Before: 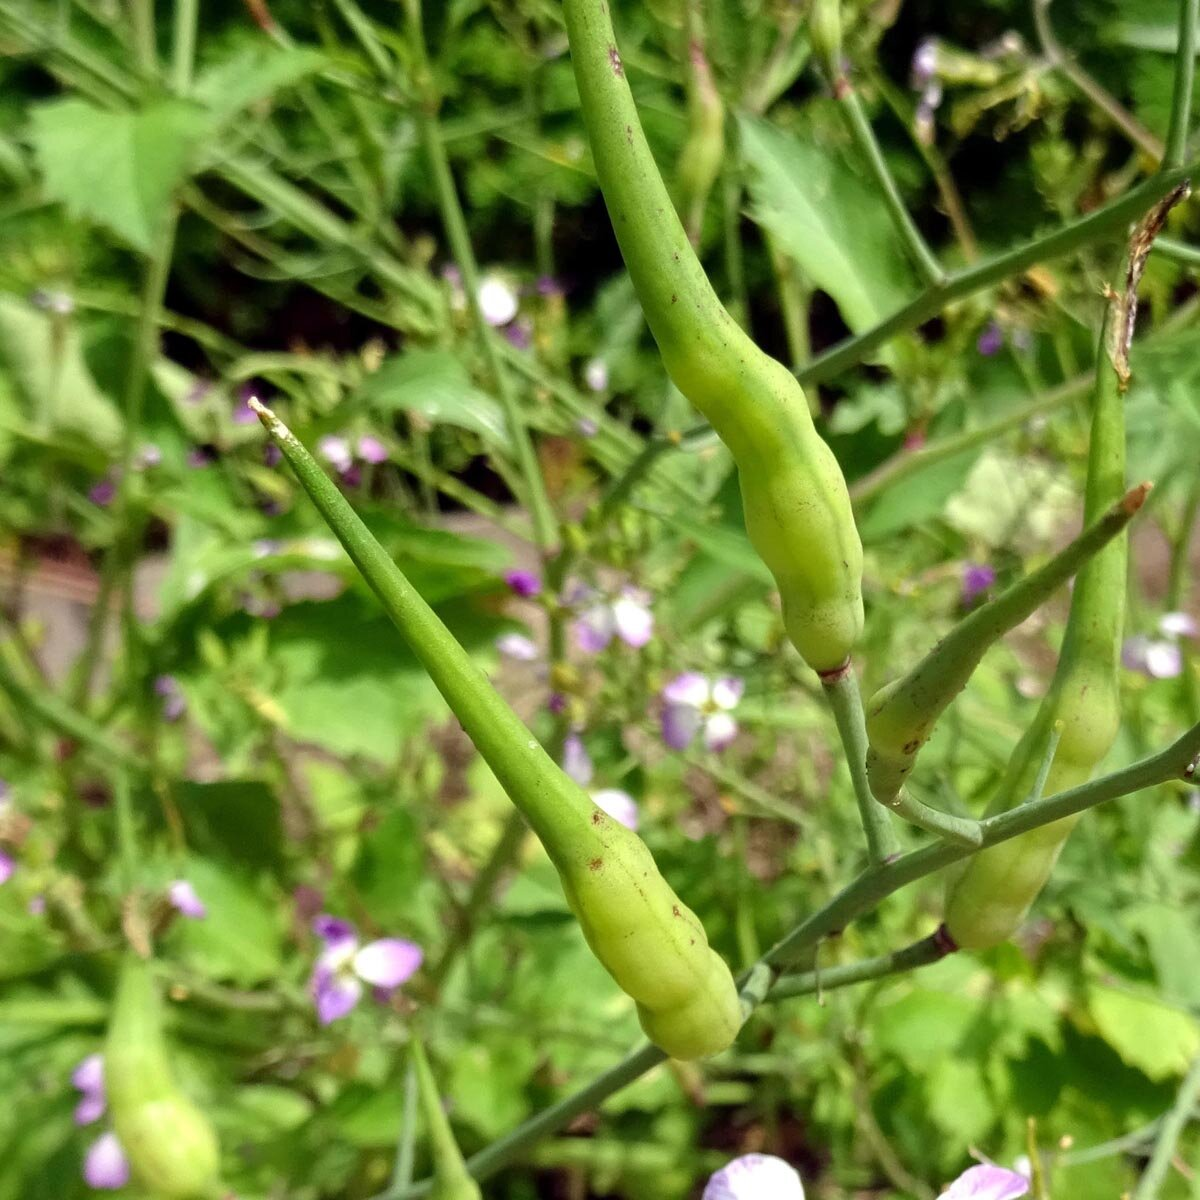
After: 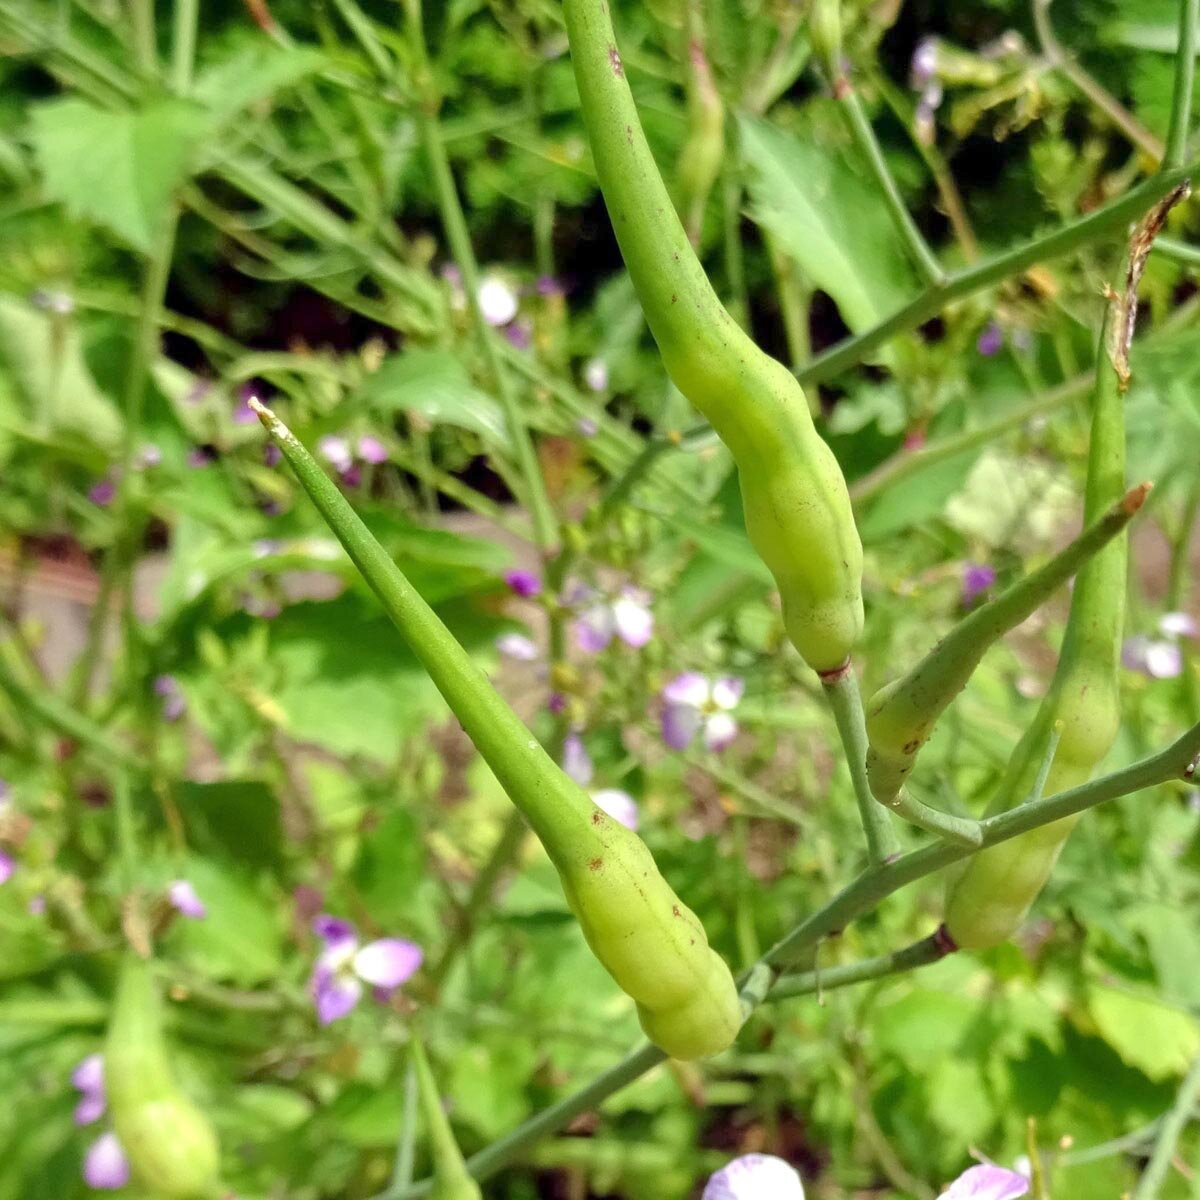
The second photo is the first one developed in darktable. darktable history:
tone equalizer: -7 EV 0.141 EV, -6 EV 0.59 EV, -5 EV 1.12 EV, -4 EV 1.31 EV, -3 EV 1.14 EV, -2 EV 0.6 EV, -1 EV 0.164 EV, smoothing diameter 24.91%, edges refinement/feathering 14.07, preserve details guided filter
